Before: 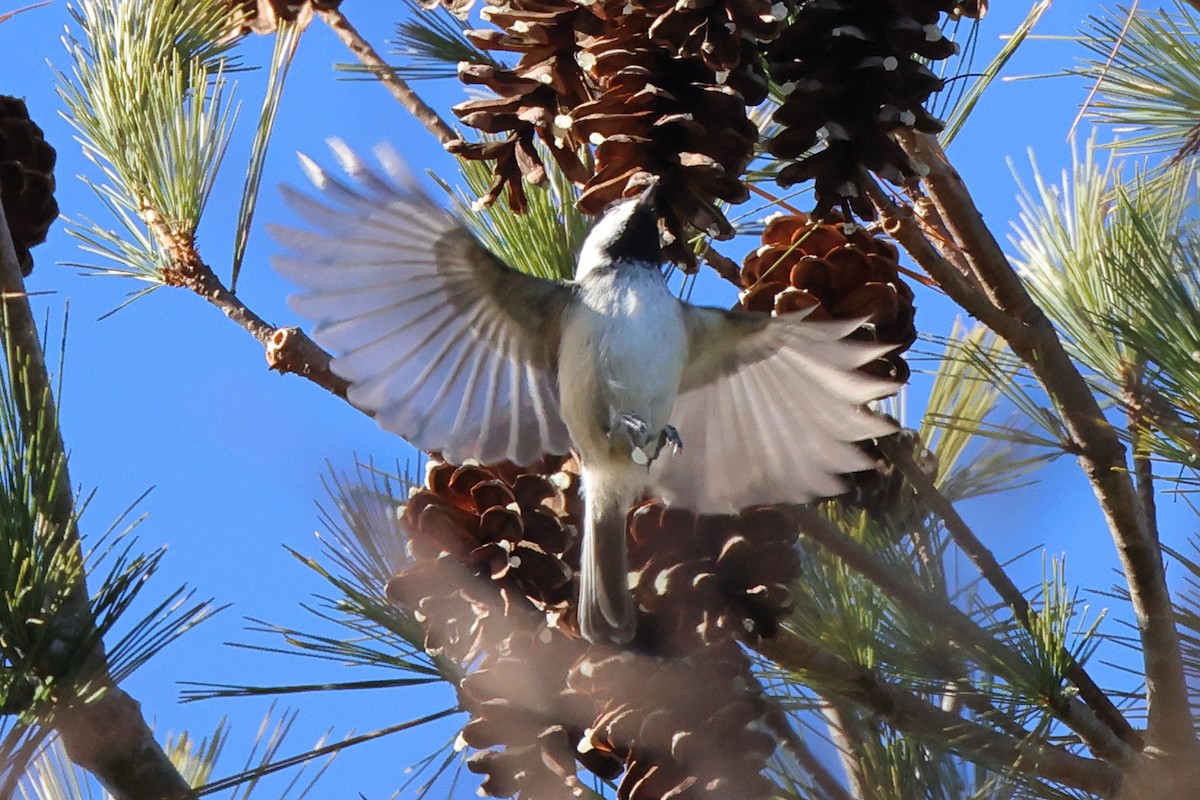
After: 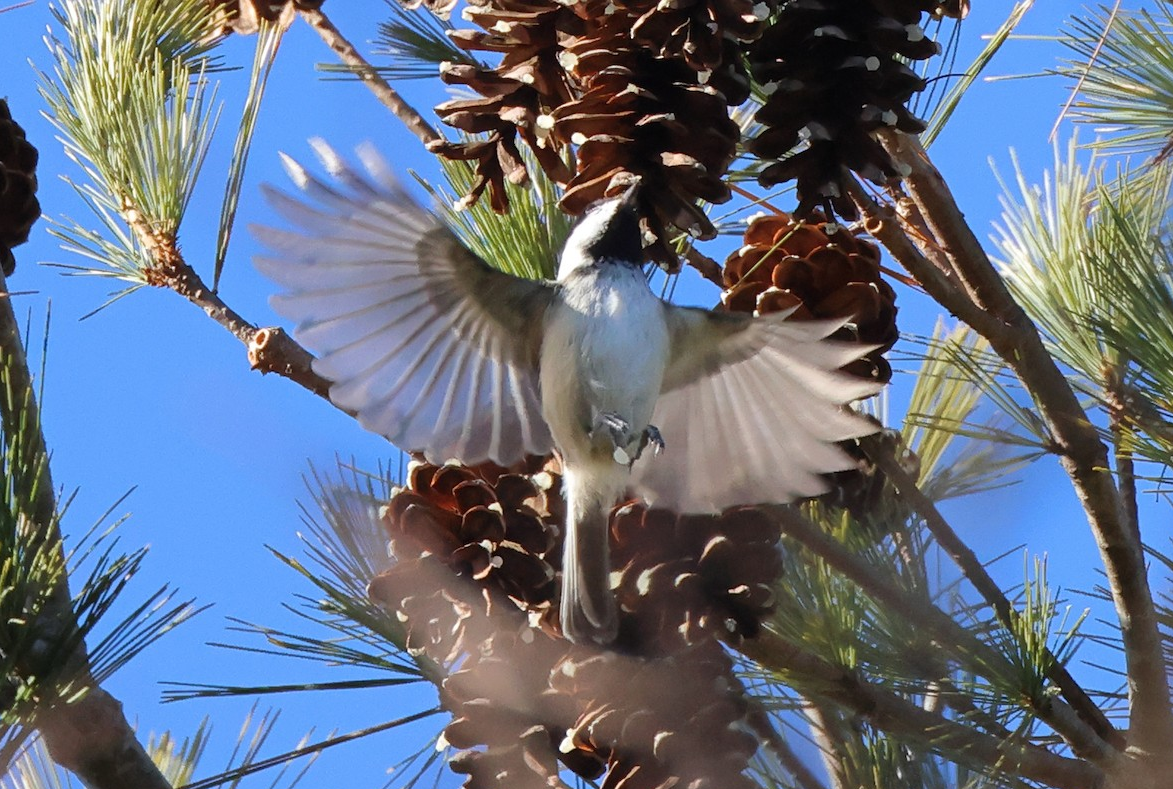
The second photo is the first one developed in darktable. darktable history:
crop and rotate: left 1.526%, right 0.709%, bottom 1.332%
